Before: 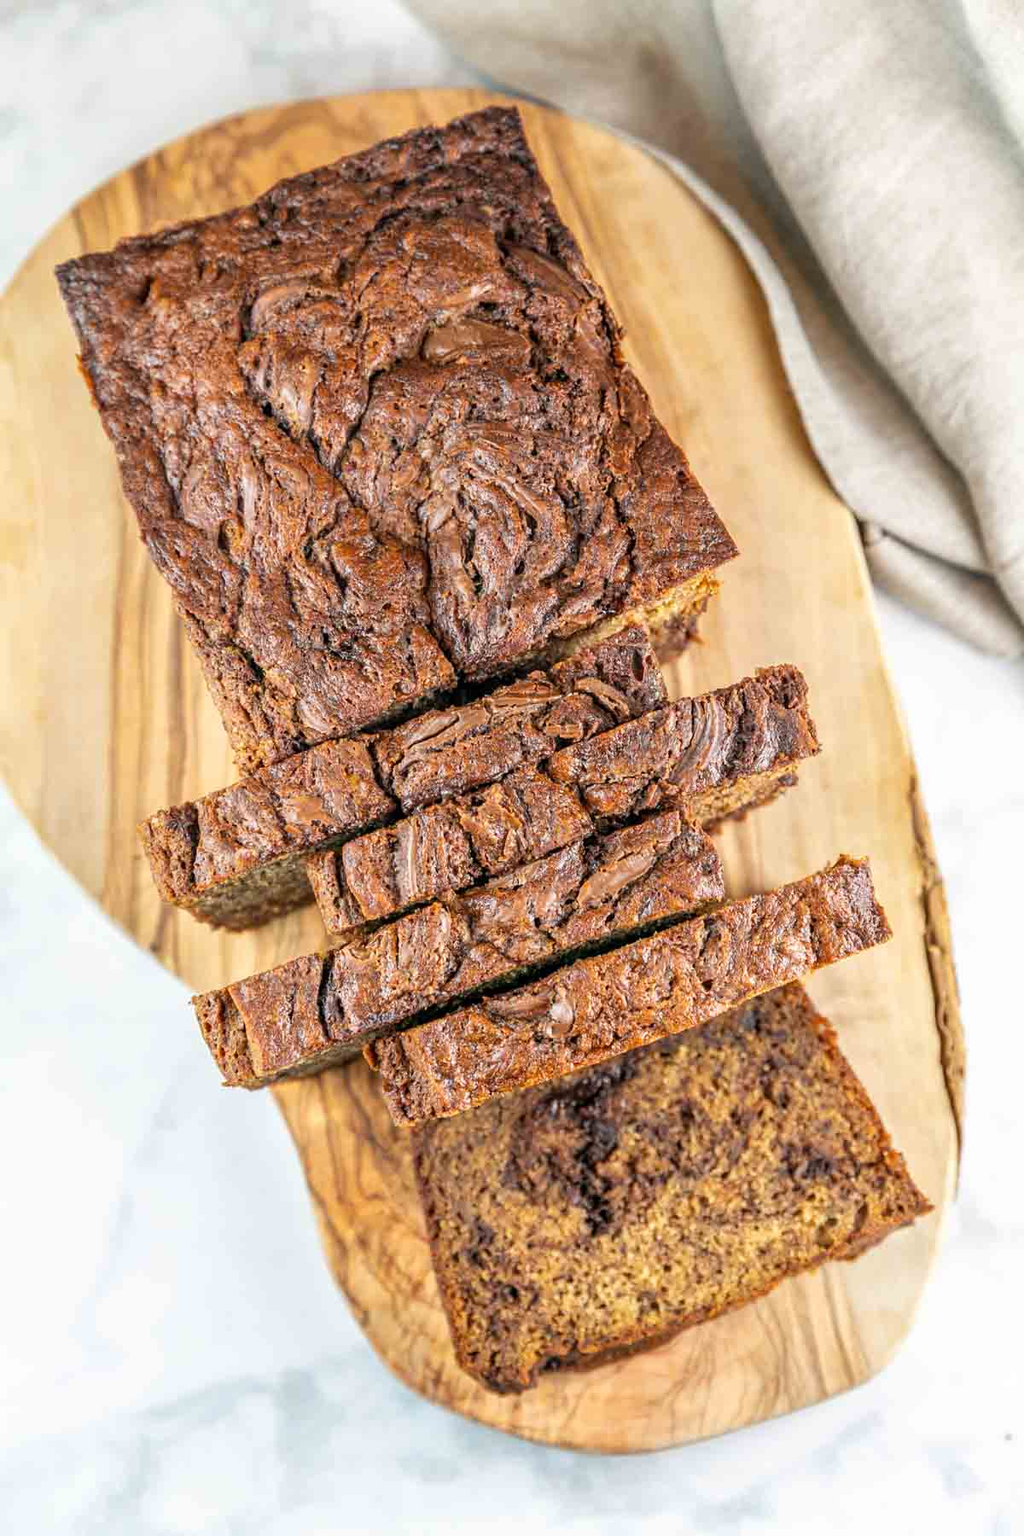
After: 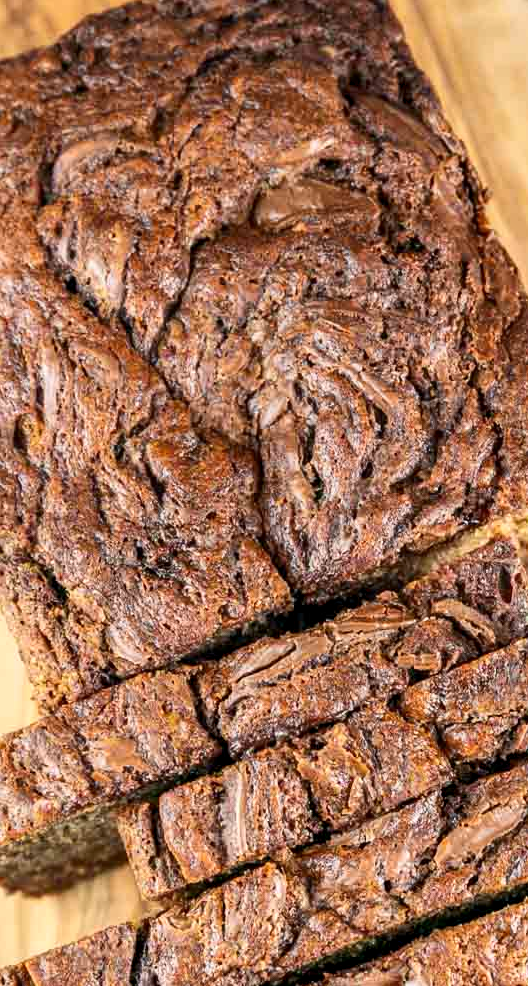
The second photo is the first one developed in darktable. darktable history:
contrast brightness saturation: contrast 0.14
contrast equalizer: y [[0.518, 0.517, 0.501, 0.5, 0.5, 0.5], [0.5 ×6], [0.5 ×6], [0 ×6], [0 ×6]]
crop: left 20.248%, top 10.86%, right 35.675%, bottom 34.321%
shadows and highlights: shadows 37.27, highlights -28.18, soften with gaussian
